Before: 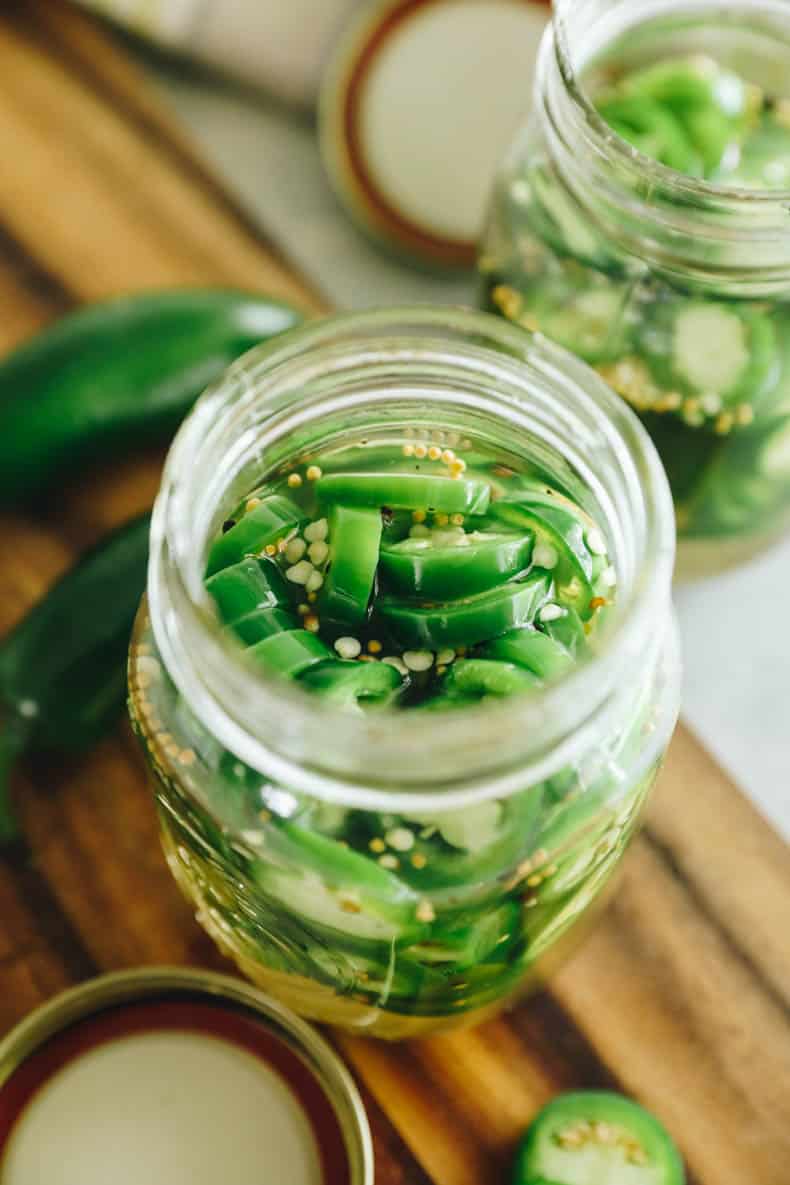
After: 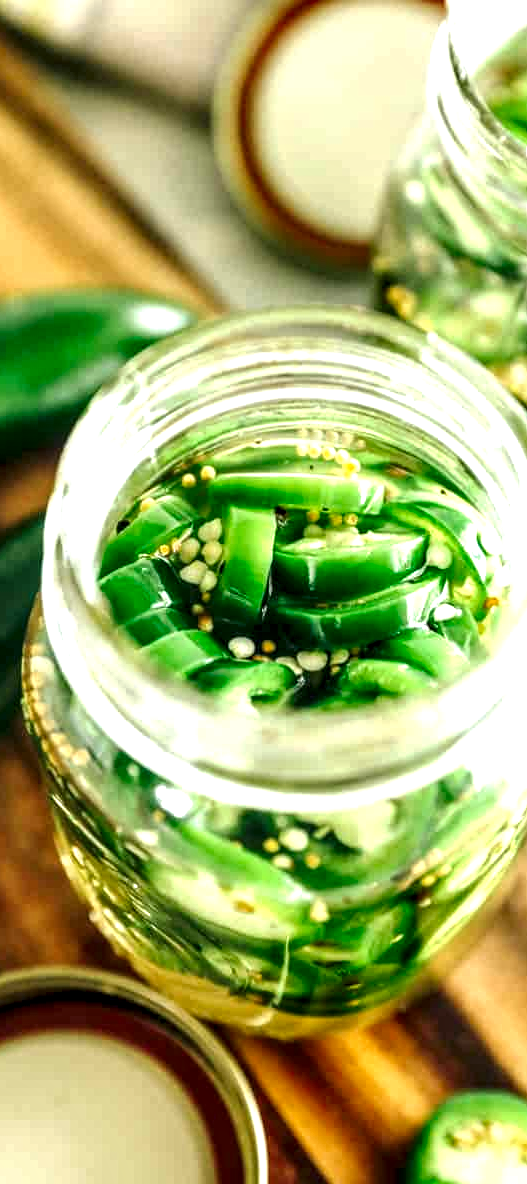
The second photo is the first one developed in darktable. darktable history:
crop and rotate: left 13.671%, right 19.588%
color zones: curves: ch1 [(0.25, 0.5) (0.747, 0.71)]
tone equalizer: on, module defaults
exposure: black level correction 0.001, exposure 0.499 EV, compensate highlight preservation false
tone curve: curves: ch0 [(0, 0) (0.003, 0.002) (0.011, 0.01) (0.025, 0.022) (0.044, 0.039) (0.069, 0.061) (0.1, 0.088) (0.136, 0.126) (0.177, 0.167) (0.224, 0.211) (0.277, 0.27) (0.335, 0.335) (0.399, 0.407) (0.468, 0.485) (0.543, 0.569) (0.623, 0.659) (0.709, 0.756) (0.801, 0.851) (0.898, 0.961) (1, 1)], preserve colors none
local contrast: highlights 60%, shadows 61%, detail 160%
